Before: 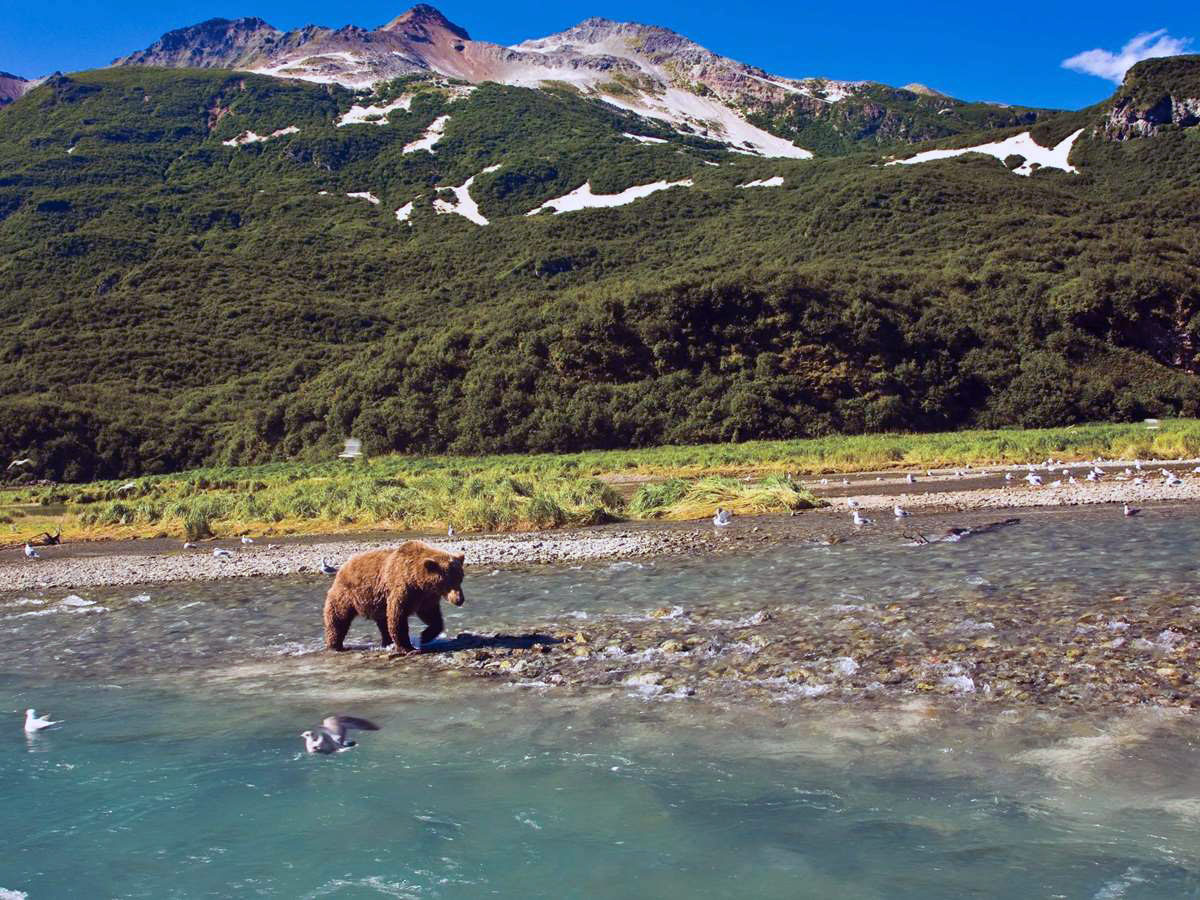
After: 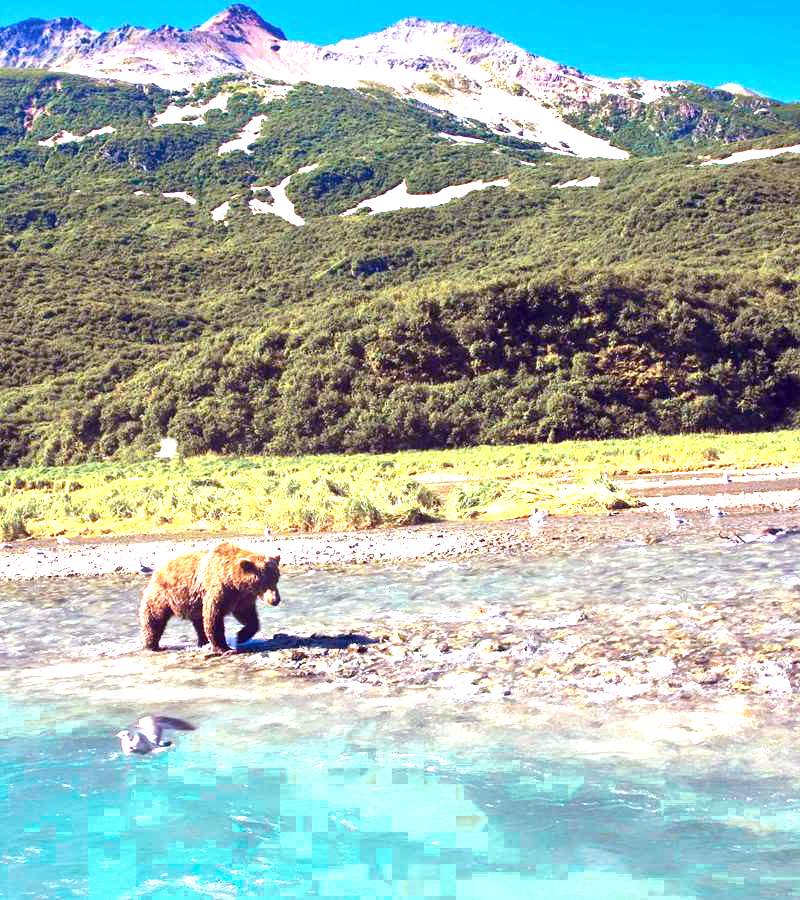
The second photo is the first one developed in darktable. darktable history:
exposure: black level correction 0.001, exposure 1.849 EV, compensate highlight preservation false
color zones: curves: ch0 [(0.25, 0.5) (0.423, 0.5) (0.443, 0.5) (0.521, 0.756) (0.568, 0.5) (0.576, 0.5) (0.75, 0.5)]; ch1 [(0.25, 0.5) (0.423, 0.5) (0.443, 0.5) (0.539, 0.873) (0.624, 0.565) (0.631, 0.5) (0.75, 0.5)]
crop: left 15.391%, right 17.868%
